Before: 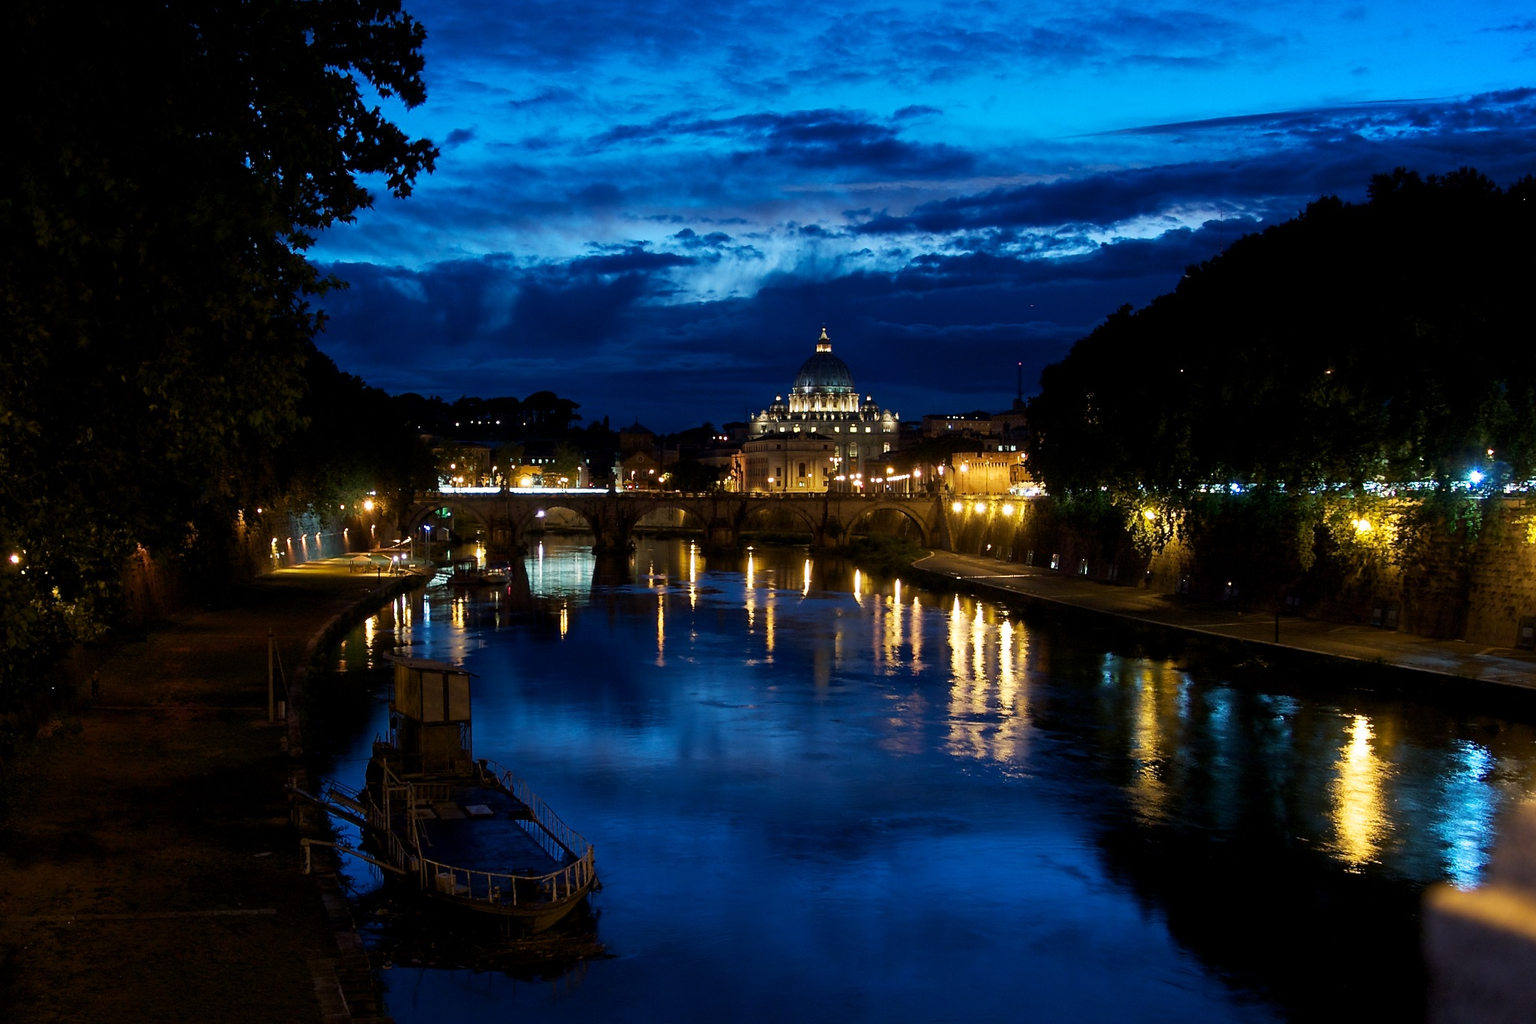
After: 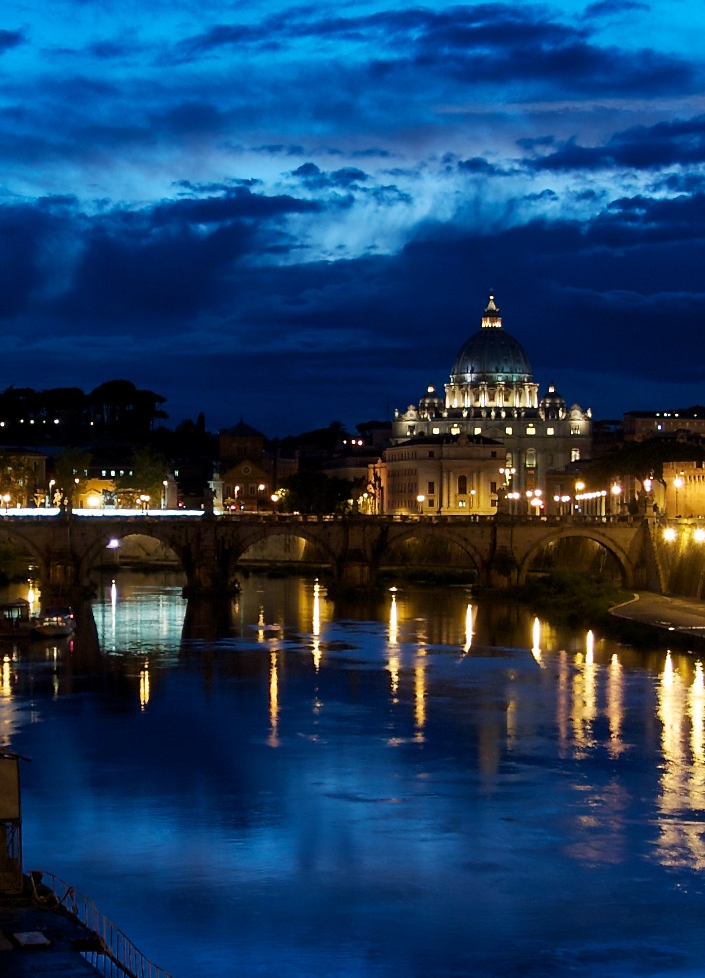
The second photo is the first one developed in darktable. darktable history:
crop and rotate: left 29.706%, top 10.403%, right 35.89%, bottom 17.987%
